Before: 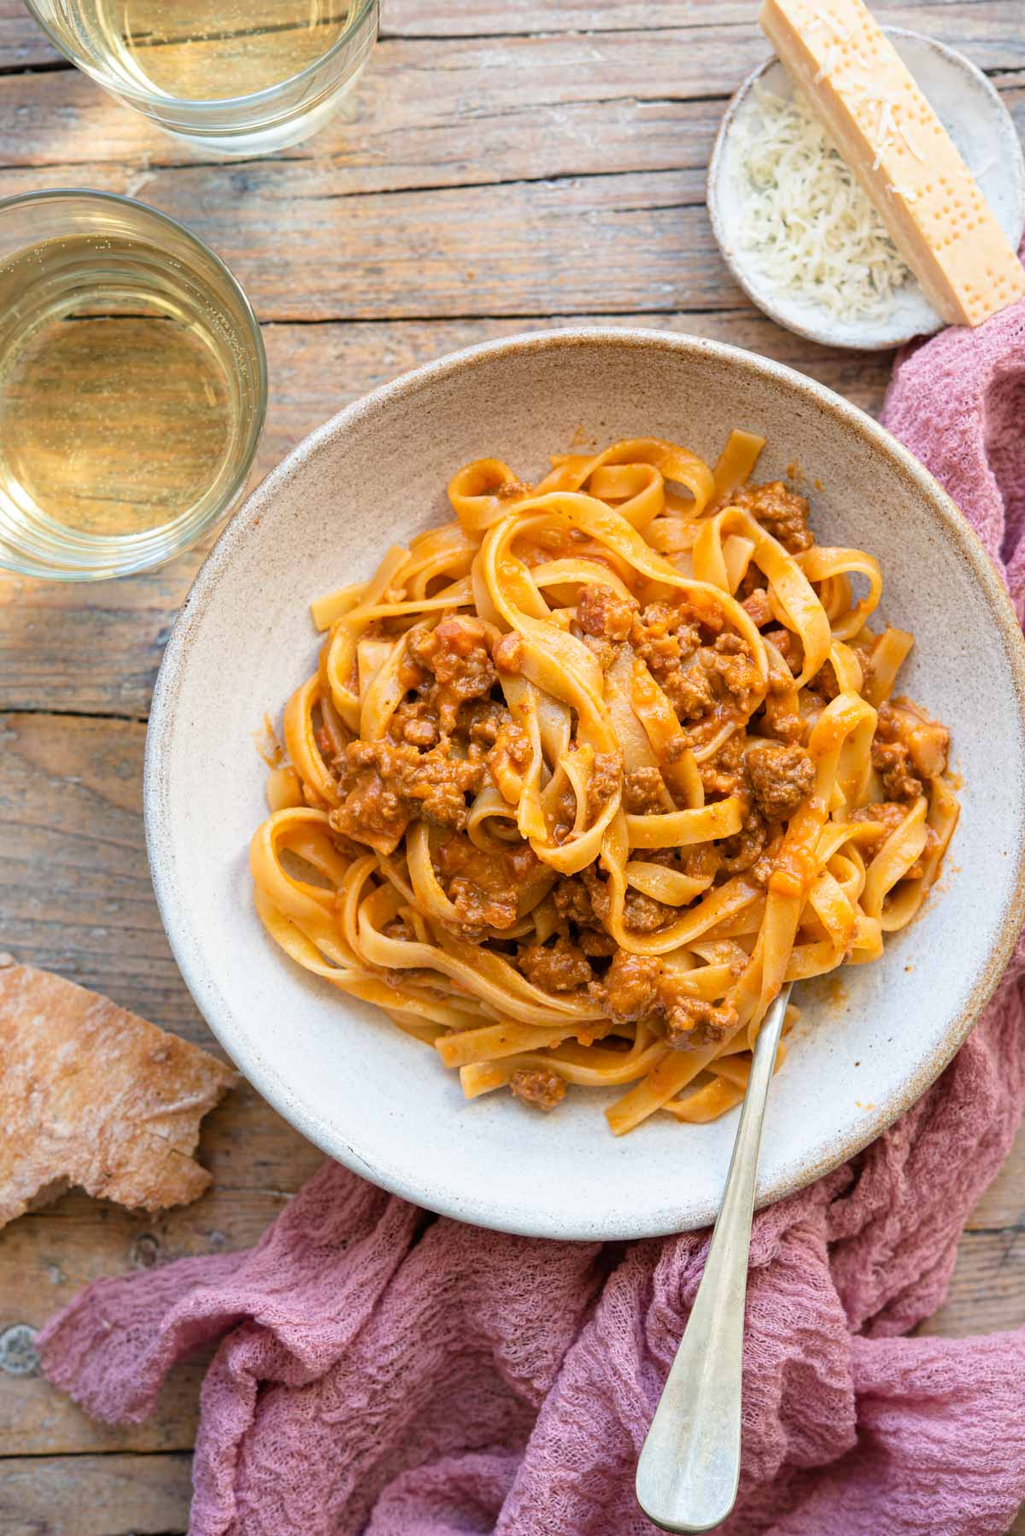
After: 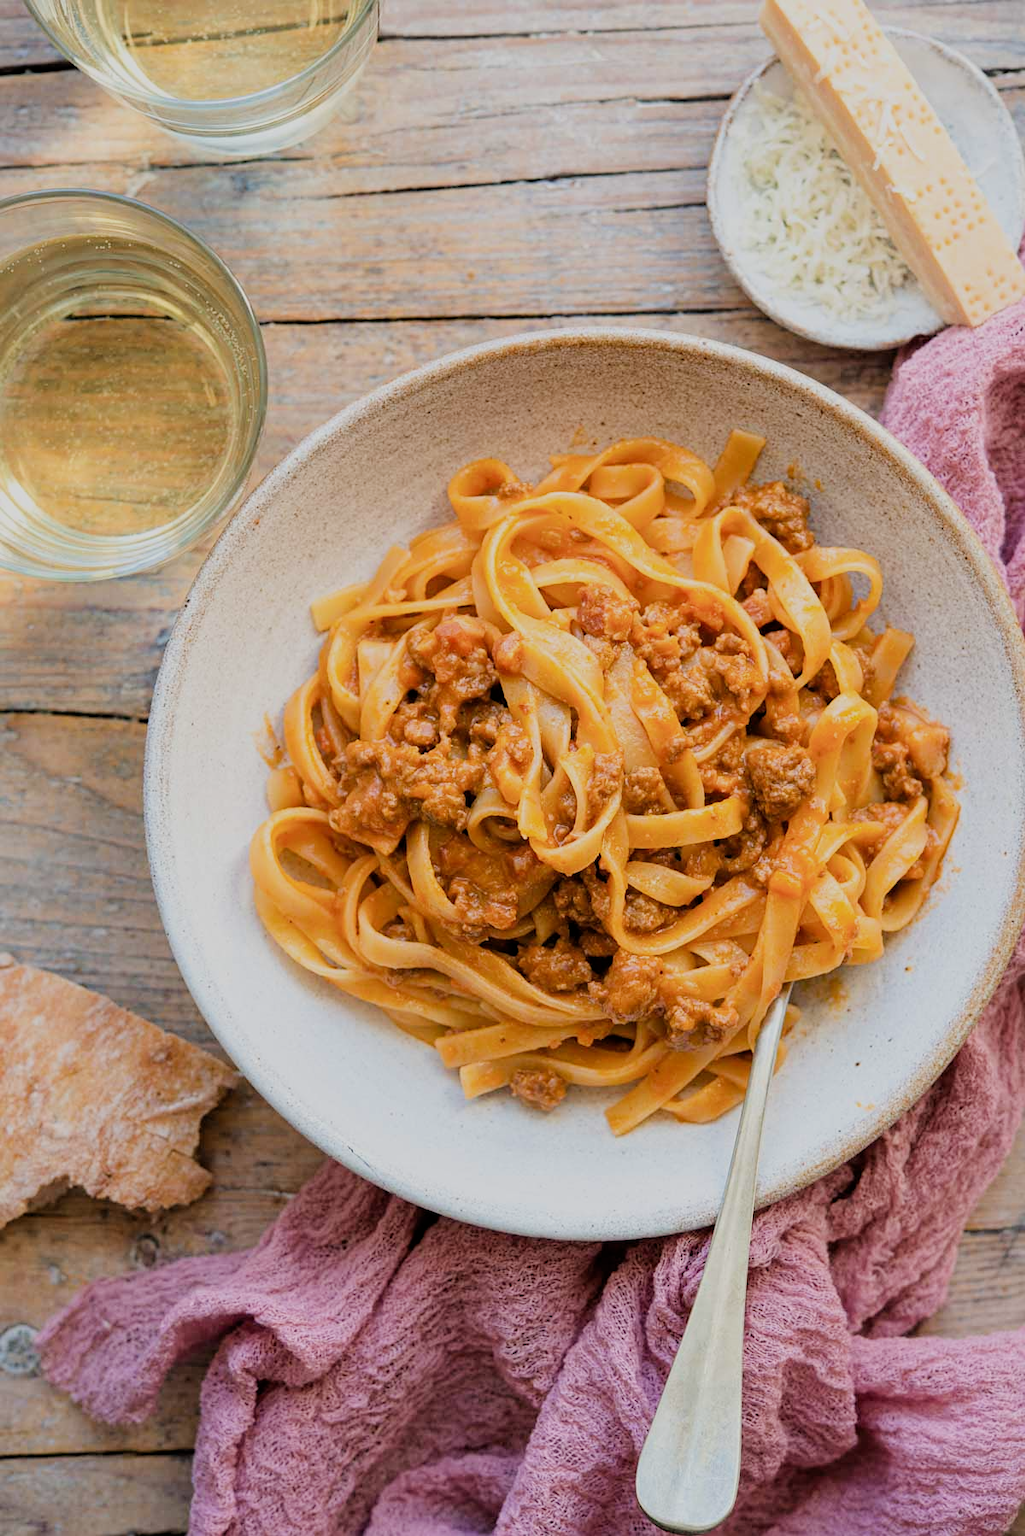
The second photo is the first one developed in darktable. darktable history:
filmic rgb: black relative exposure -7.65 EV, white relative exposure 4.56 EV, threshold 2.97 EV, hardness 3.61, enable highlight reconstruction true
sharpen: amount 0.215
